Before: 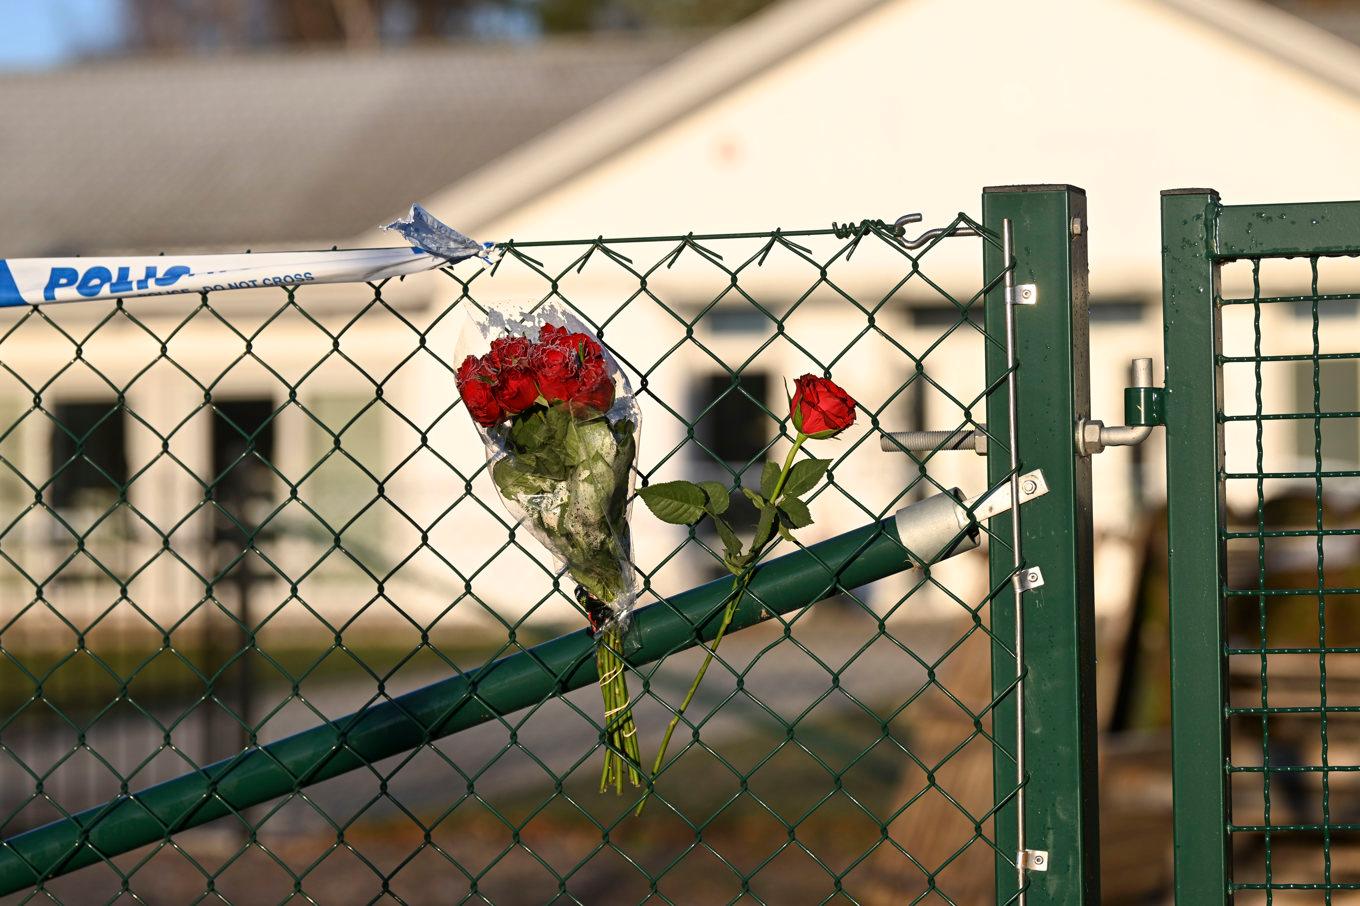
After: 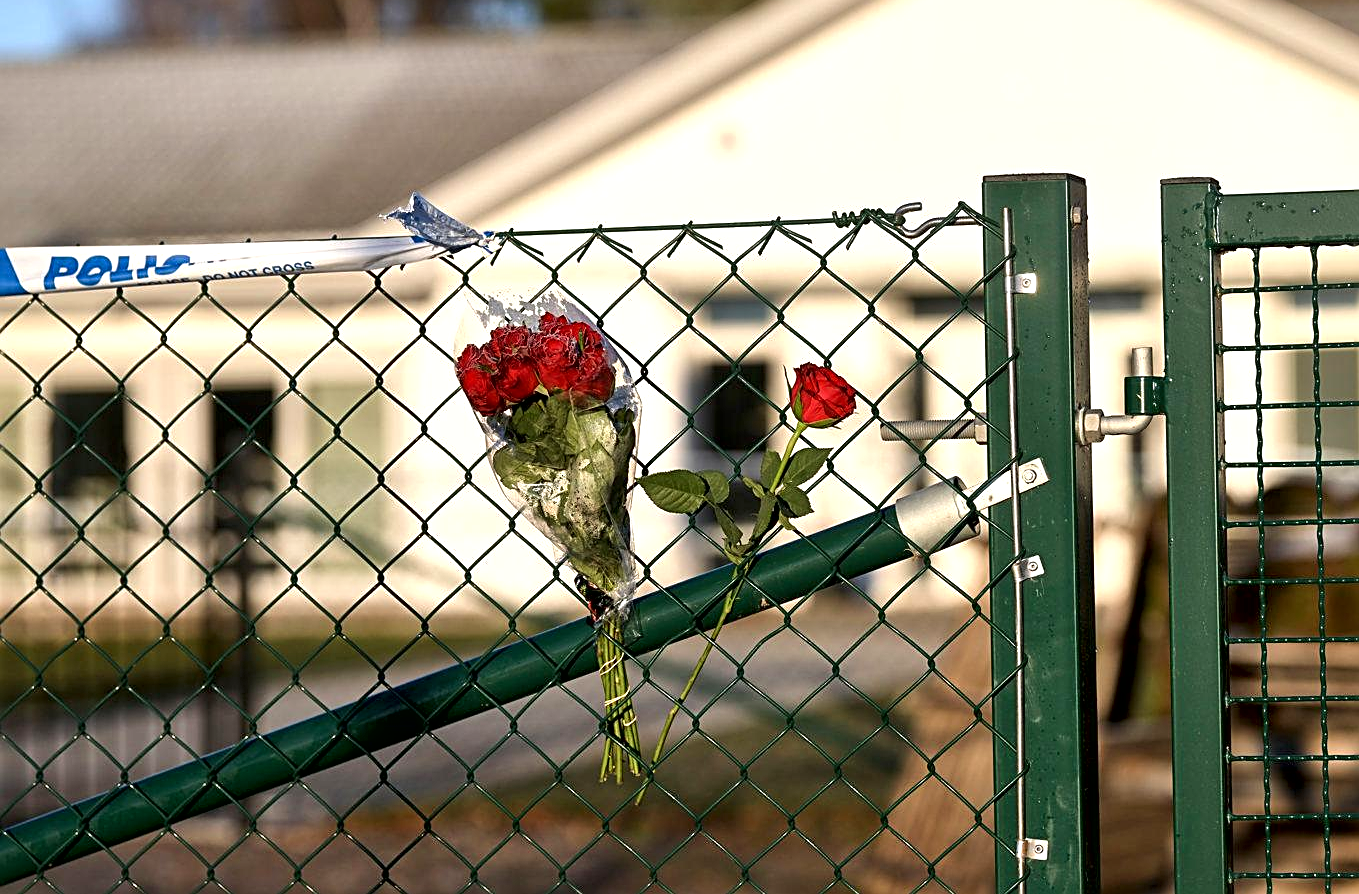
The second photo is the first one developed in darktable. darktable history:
velvia: strength 8.85%
crop: top 1.315%, right 0.022%
sharpen: on, module defaults
local contrast: mode bilateral grid, contrast 51, coarseness 49, detail 150%, midtone range 0.2
exposure: black level correction 0.001, exposure 0.192 EV, compensate highlight preservation false
